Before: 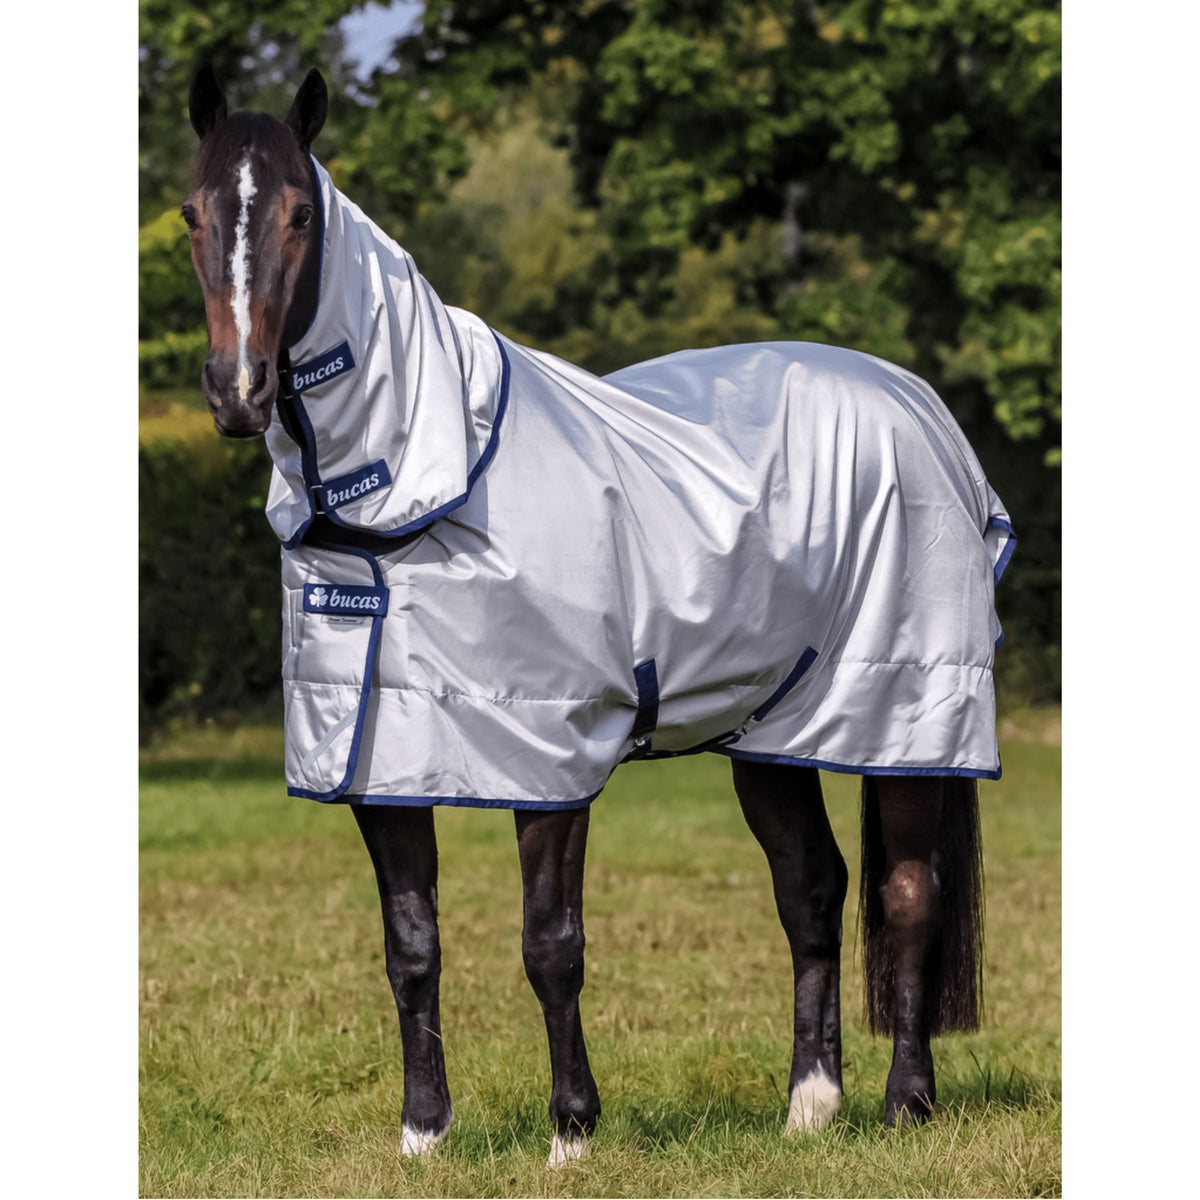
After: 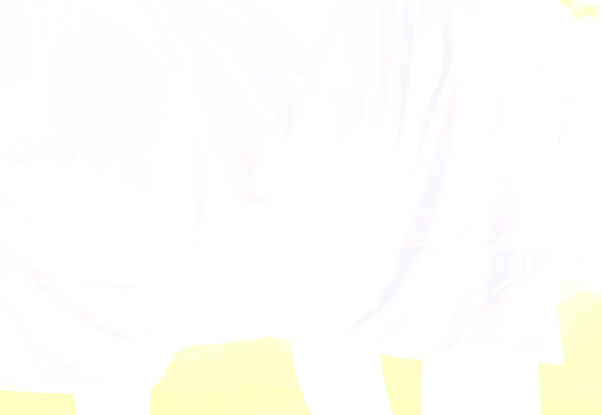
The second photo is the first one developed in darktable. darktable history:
tone equalizer: -8 EV -0.75 EV, -7 EV -0.7 EV, -6 EV -0.6 EV, -5 EV -0.4 EV, -3 EV 0.4 EV, -2 EV 0.6 EV, -1 EV 0.7 EV, +0 EV 0.75 EV, edges refinement/feathering 500, mask exposure compensation -1.57 EV, preserve details no
bloom: size 85%, threshold 5%, strength 85%
shadows and highlights: shadows 75, highlights -60.85, soften with gaussian
crop: left 36.607%, top 34.735%, right 13.146%, bottom 30.611%
